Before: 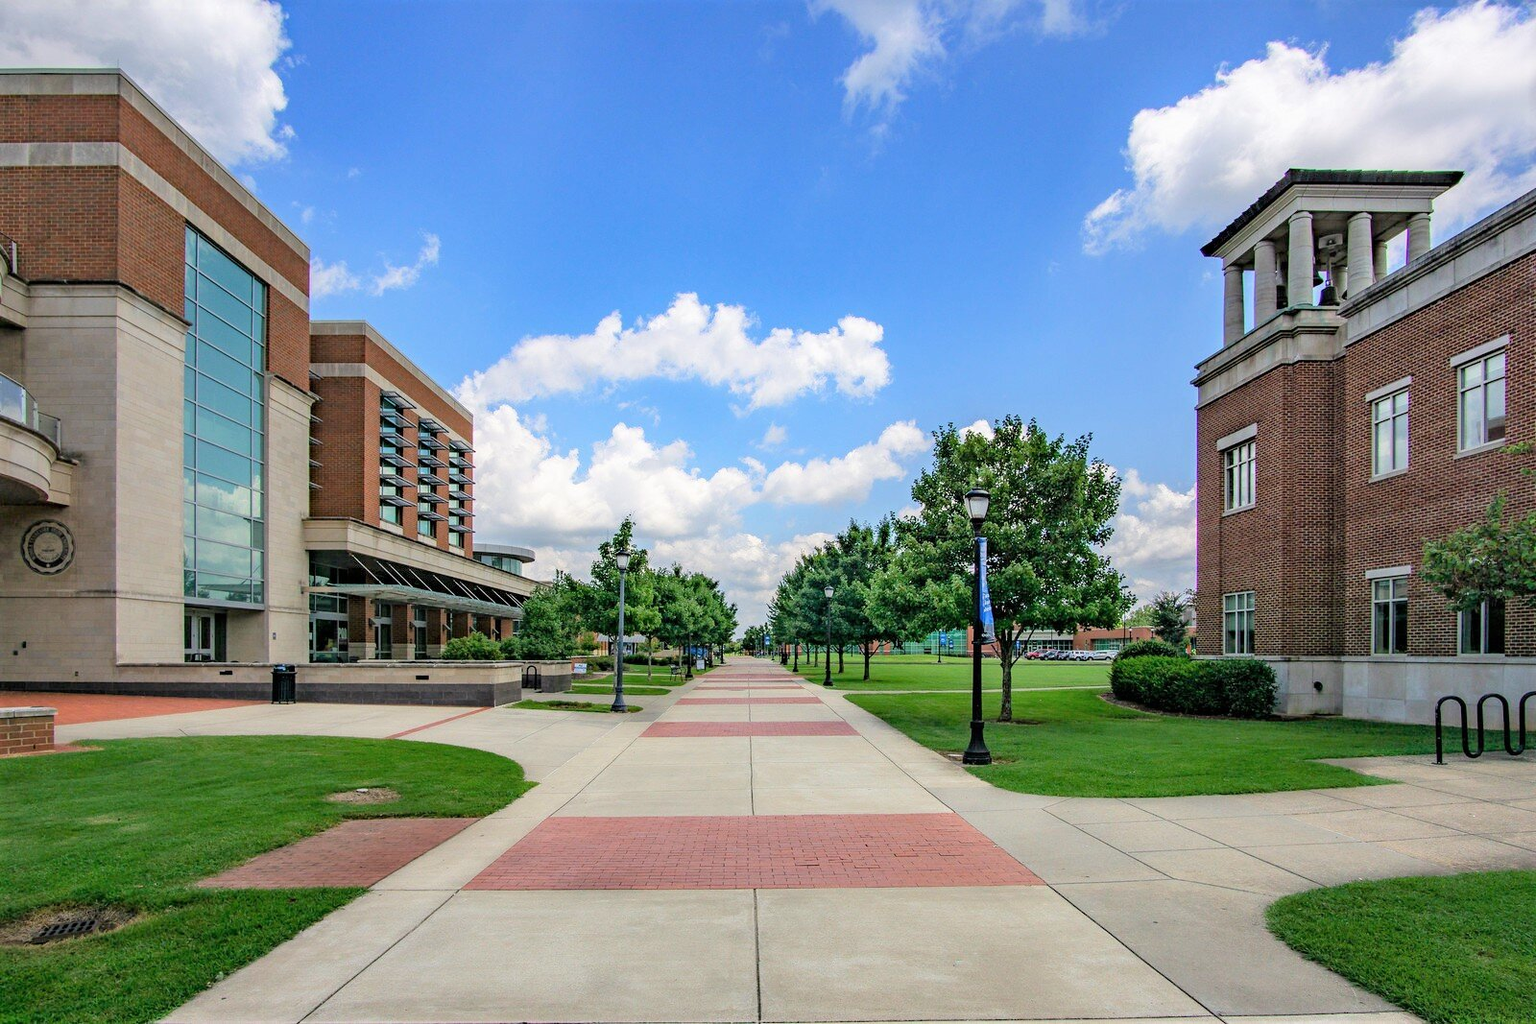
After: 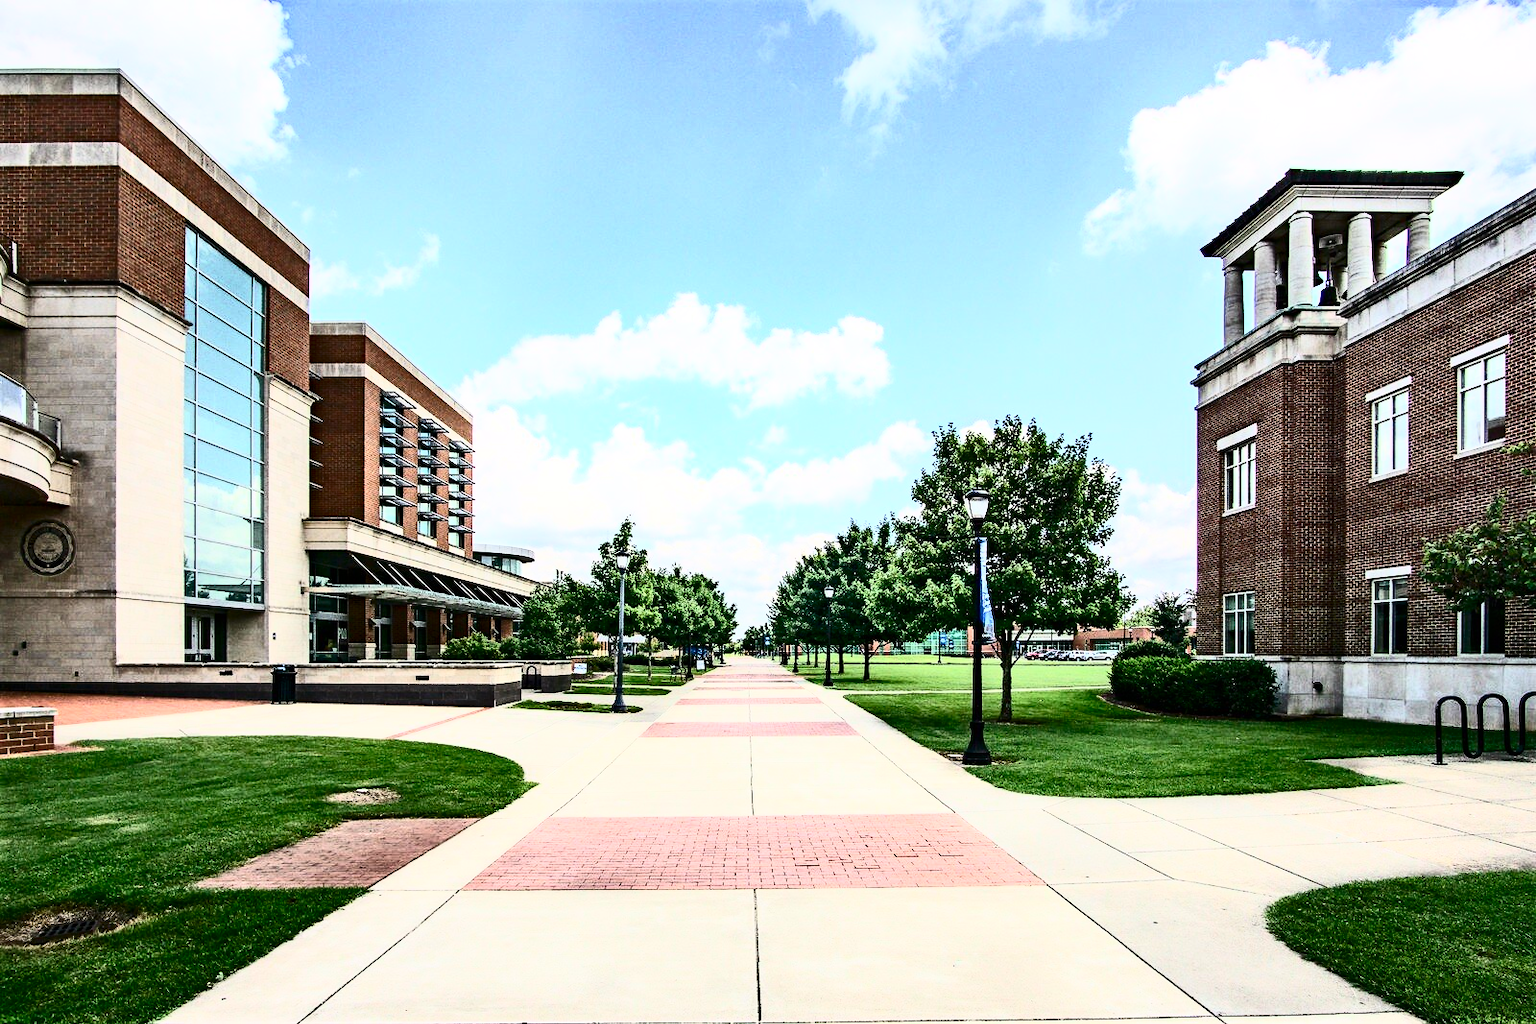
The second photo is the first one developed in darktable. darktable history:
contrast brightness saturation: contrast 0.925, brightness 0.205
